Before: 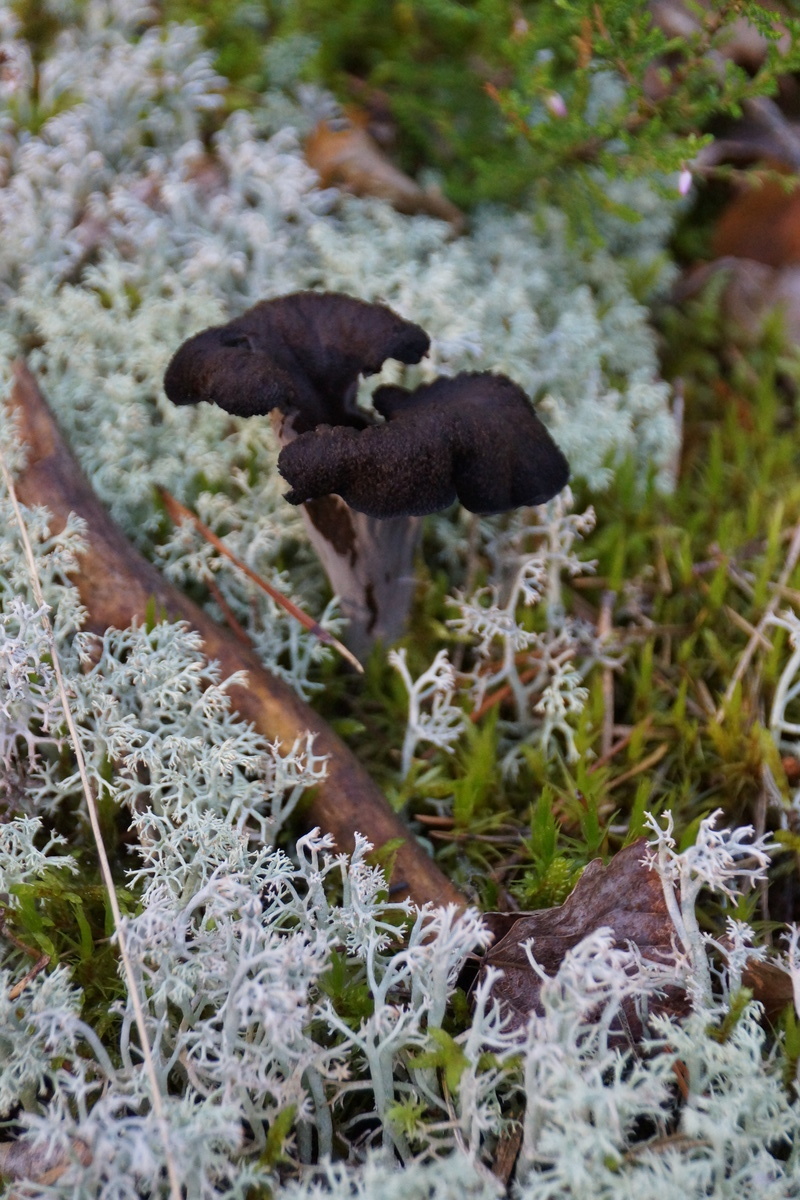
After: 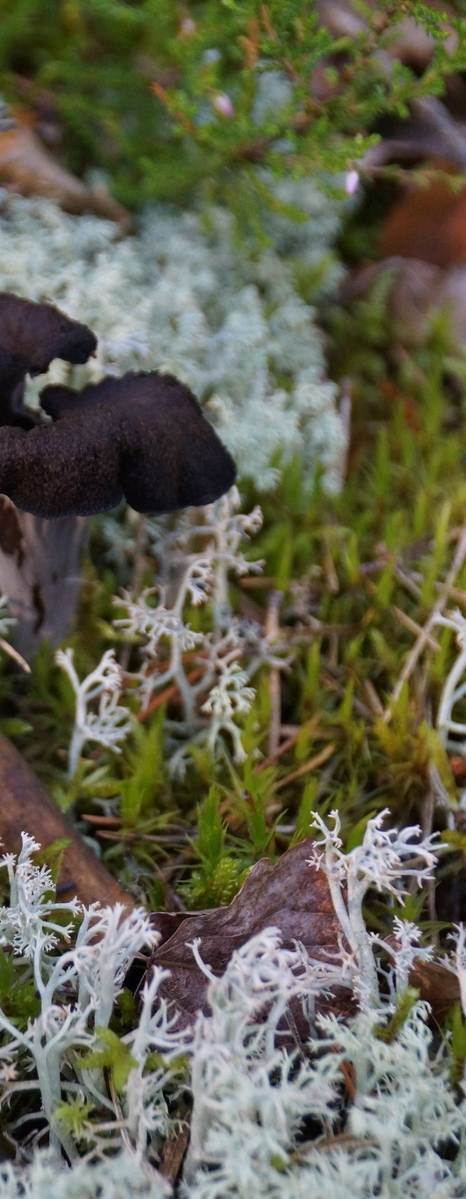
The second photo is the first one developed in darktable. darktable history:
crop: left 41.673%
